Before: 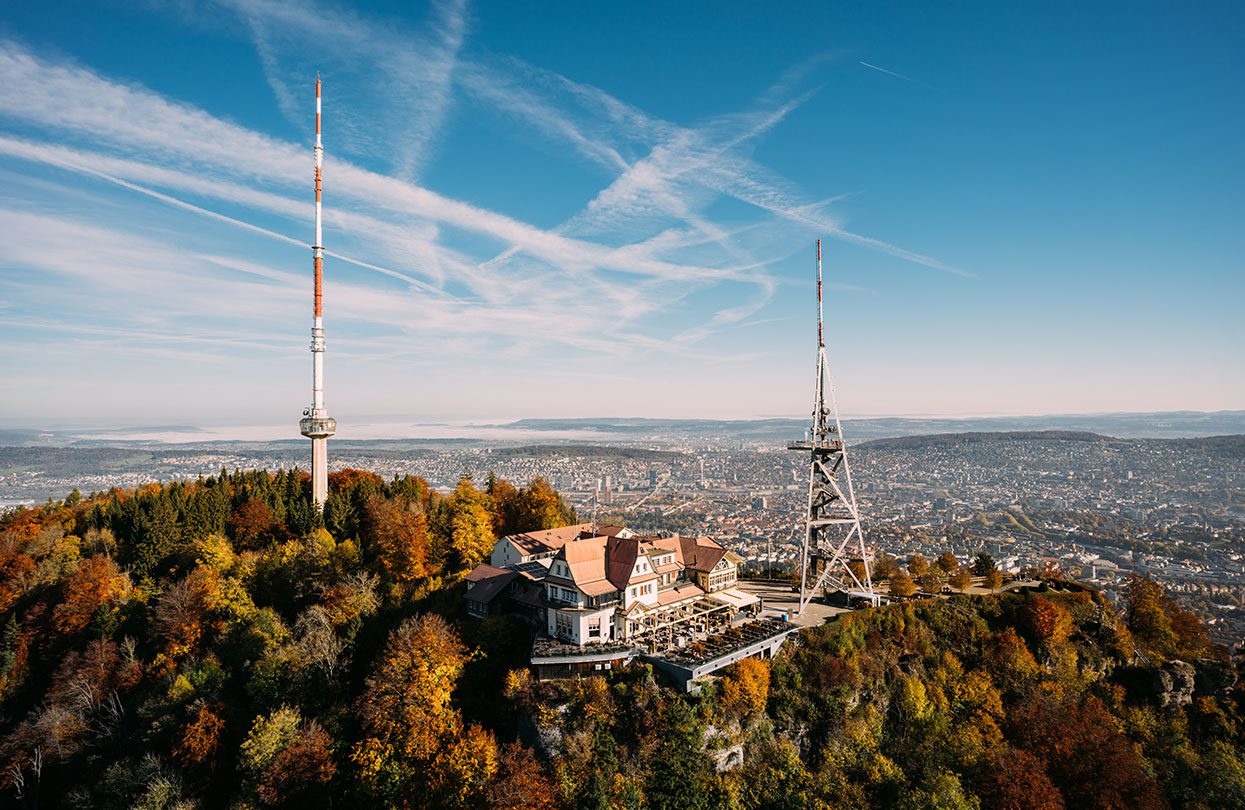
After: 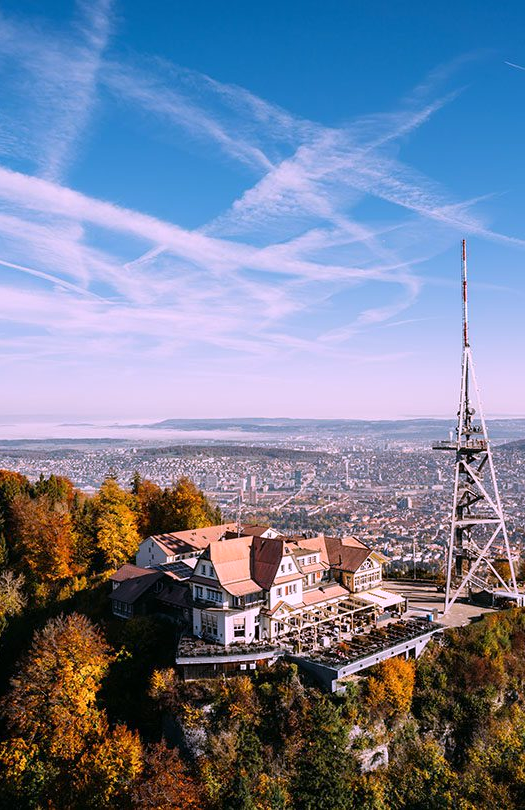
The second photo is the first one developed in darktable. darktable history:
white balance: red 1.042, blue 1.17
crop: left 28.583%, right 29.231%
